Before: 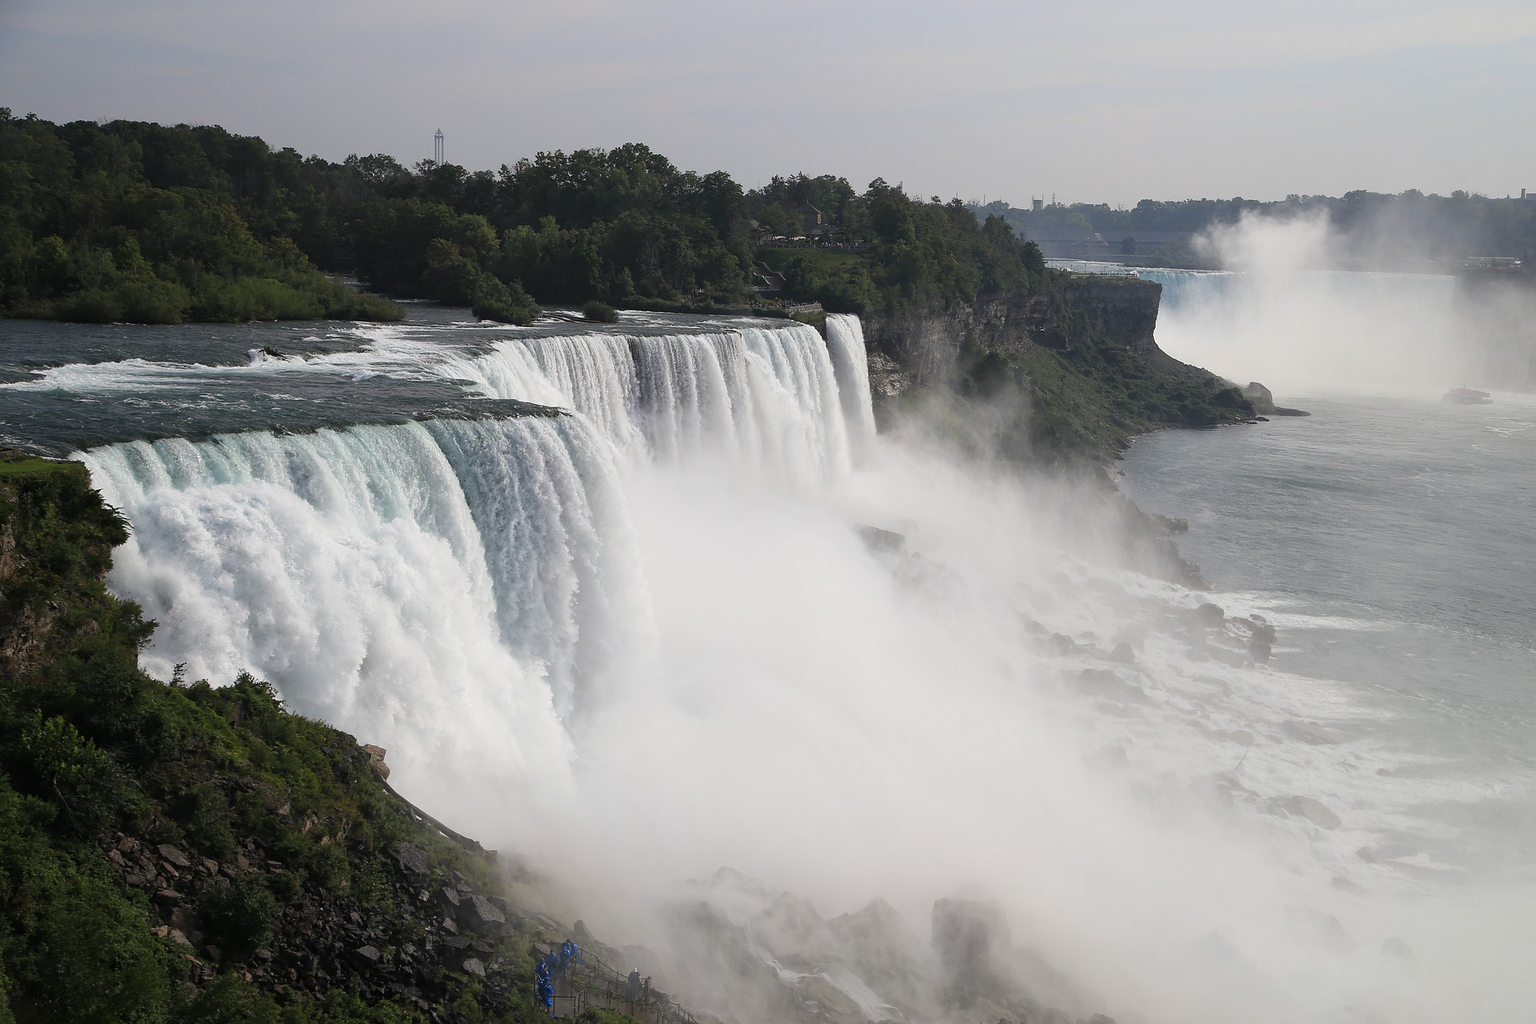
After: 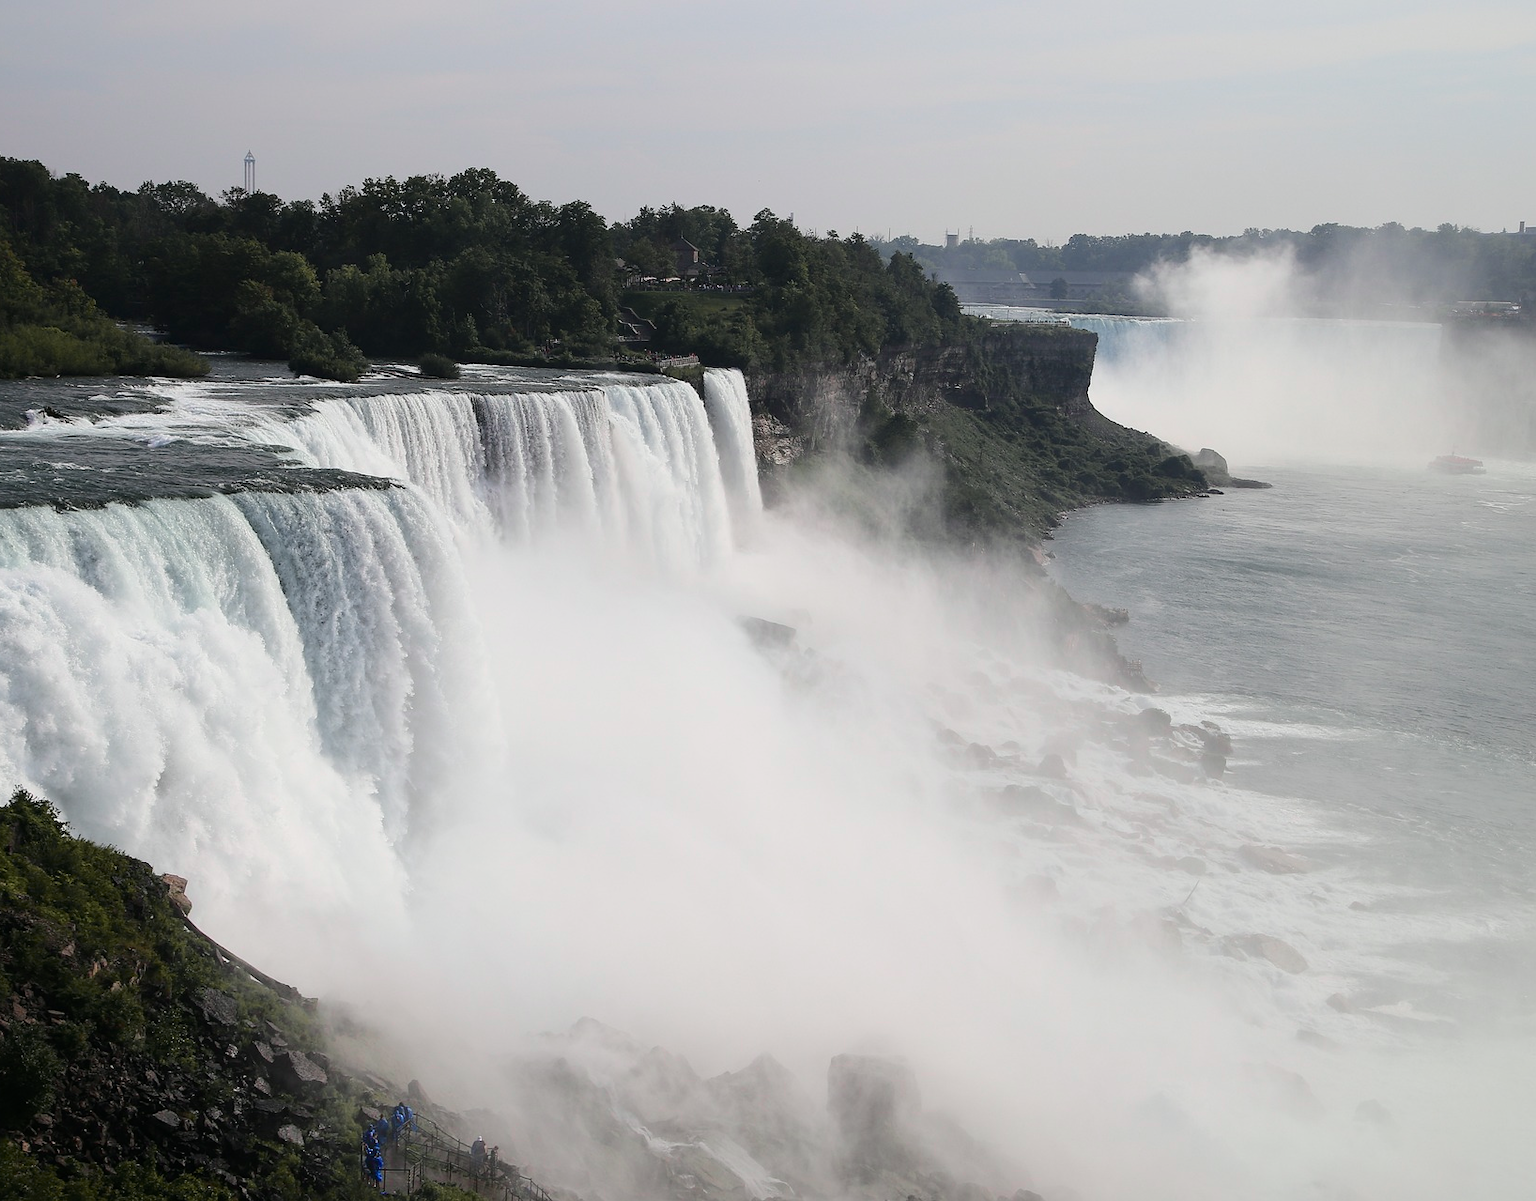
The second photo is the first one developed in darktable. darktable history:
crop and rotate: left 14.789%
tone curve: curves: ch0 [(0, 0) (0.105, 0.068) (0.181, 0.14) (0.28, 0.259) (0.384, 0.404) (0.485, 0.531) (0.638, 0.681) (0.87, 0.883) (1, 0.977)]; ch1 [(0, 0) (0.161, 0.092) (0.35, 0.33) (0.379, 0.401) (0.456, 0.469) (0.501, 0.499) (0.516, 0.524) (0.562, 0.569) (0.635, 0.646) (1, 1)]; ch2 [(0, 0) (0.371, 0.362) (0.437, 0.437) (0.5, 0.5) (0.53, 0.524) (0.56, 0.561) (0.622, 0.606) (1, 1)], color space Lab, independent channels, preserve colors none
